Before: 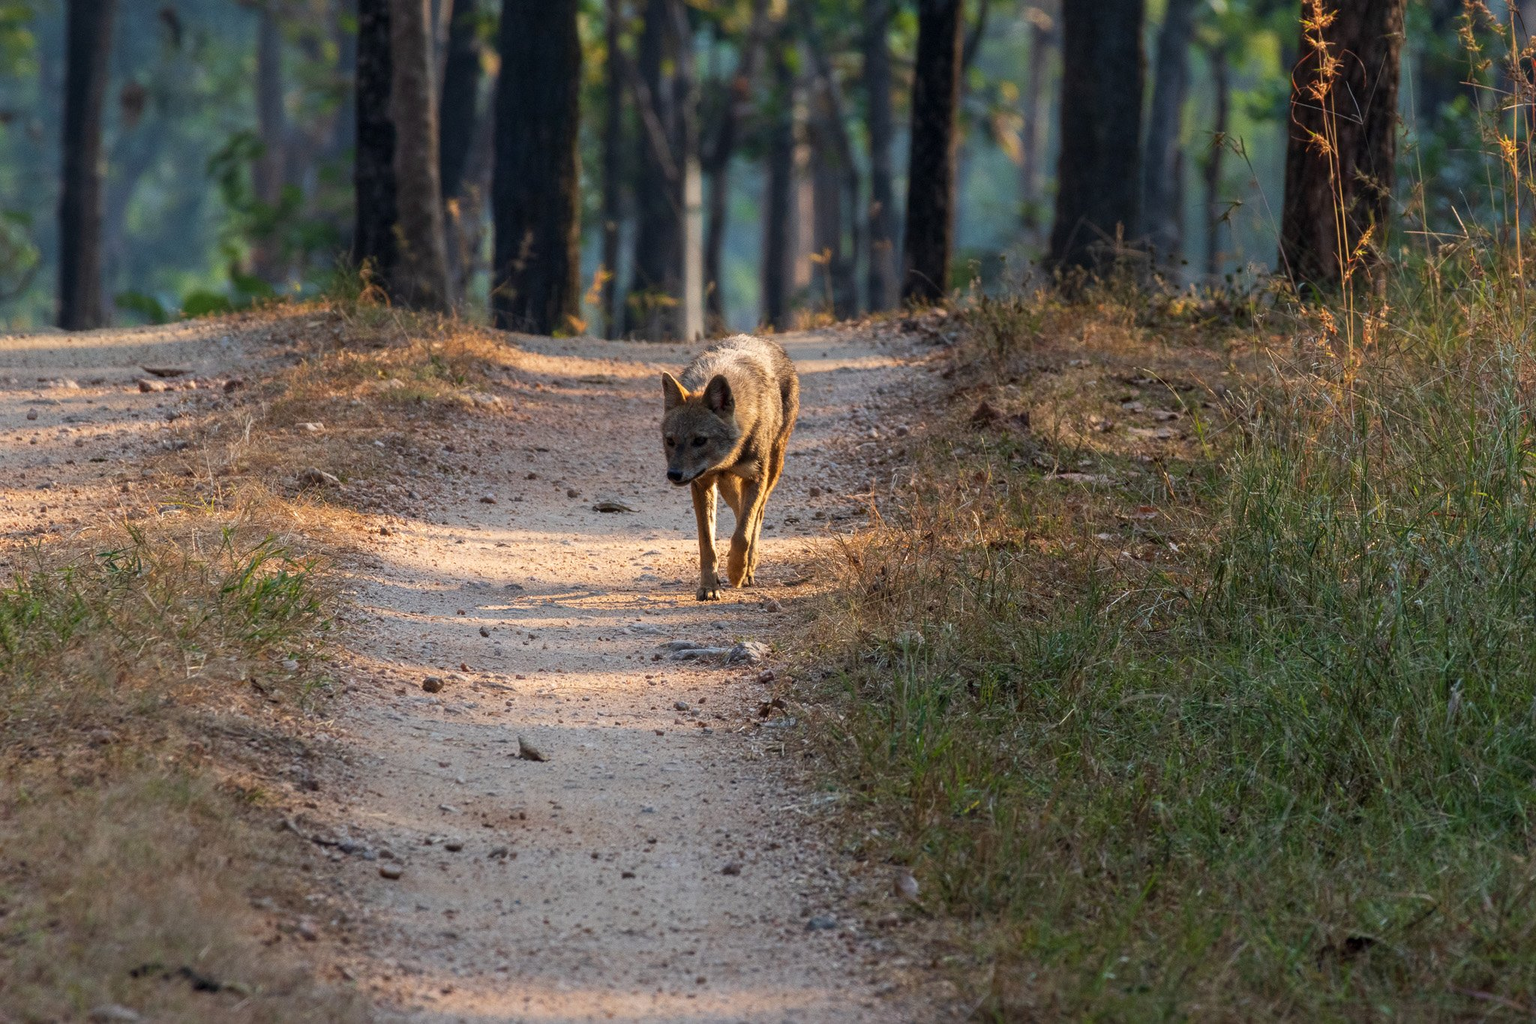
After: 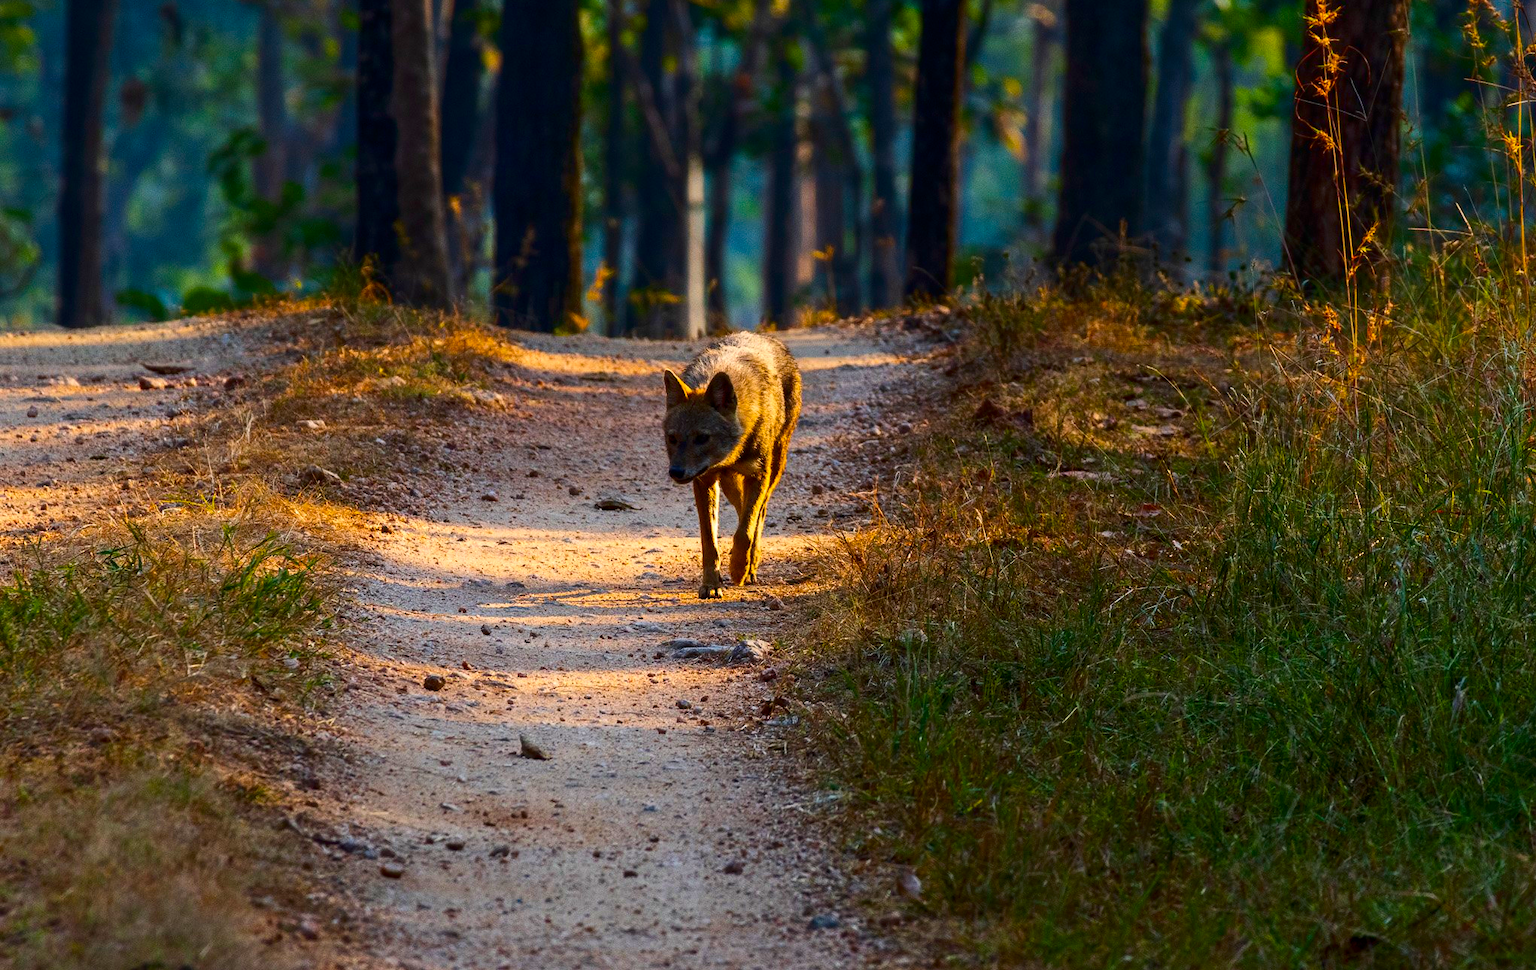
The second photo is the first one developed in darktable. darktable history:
crop: top 0.416%, right 0.261%, bottom 5.063%
contrast brightness saturation: contrast 0.195, brightness -0.104, saturation 0.096
color balance rgb: perceptual saturation grading › global saturation 25.401%, global vibrance 44.396%
